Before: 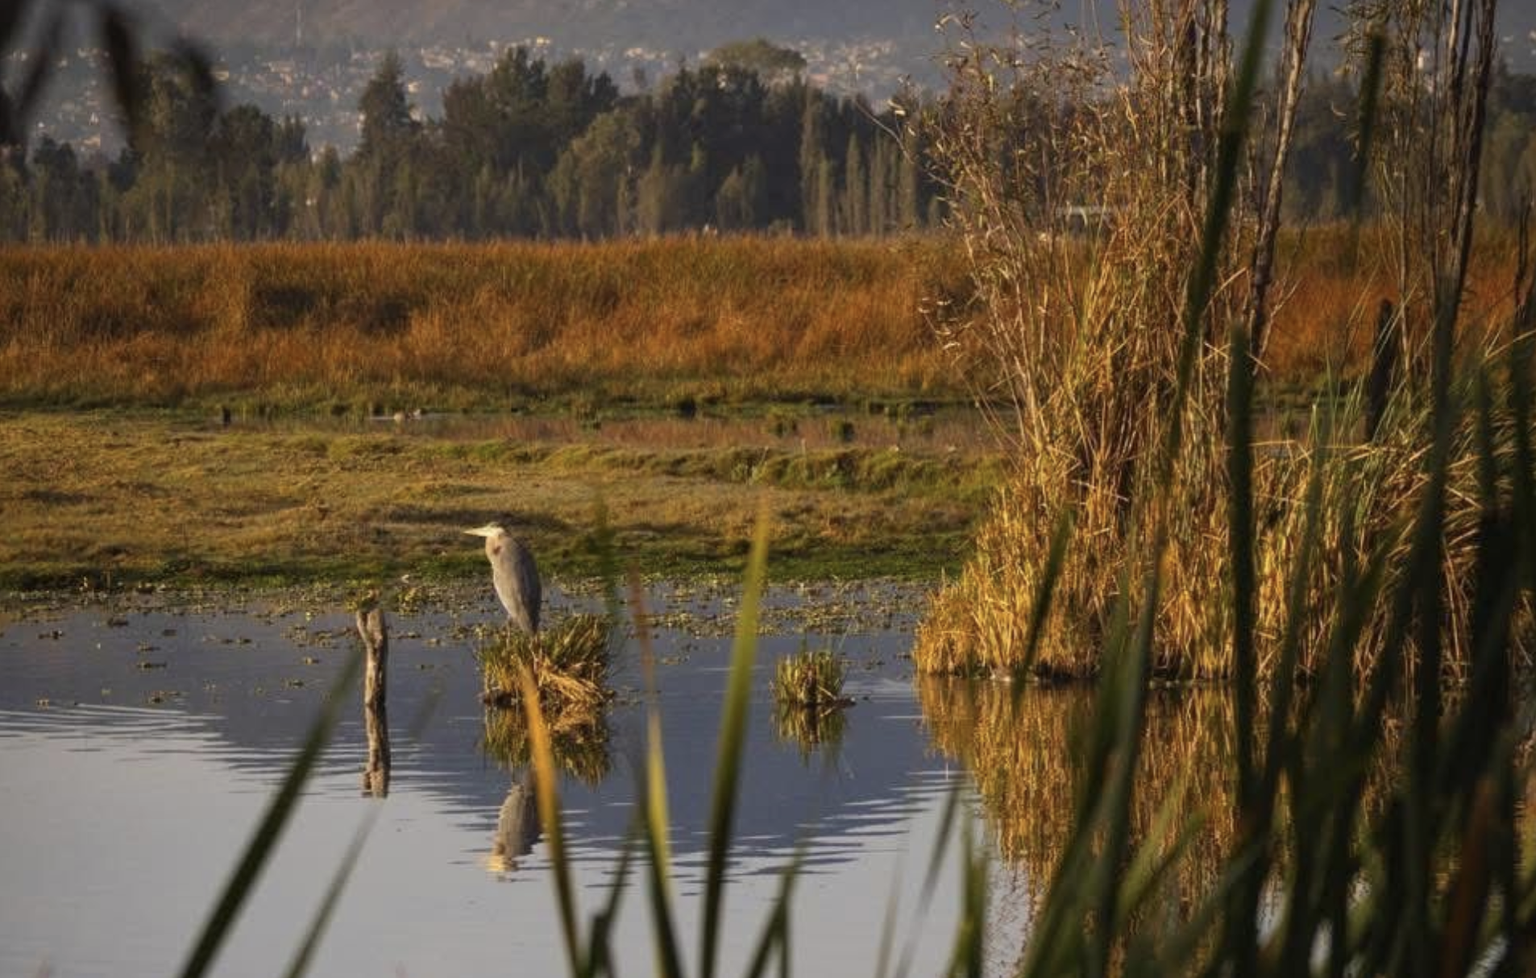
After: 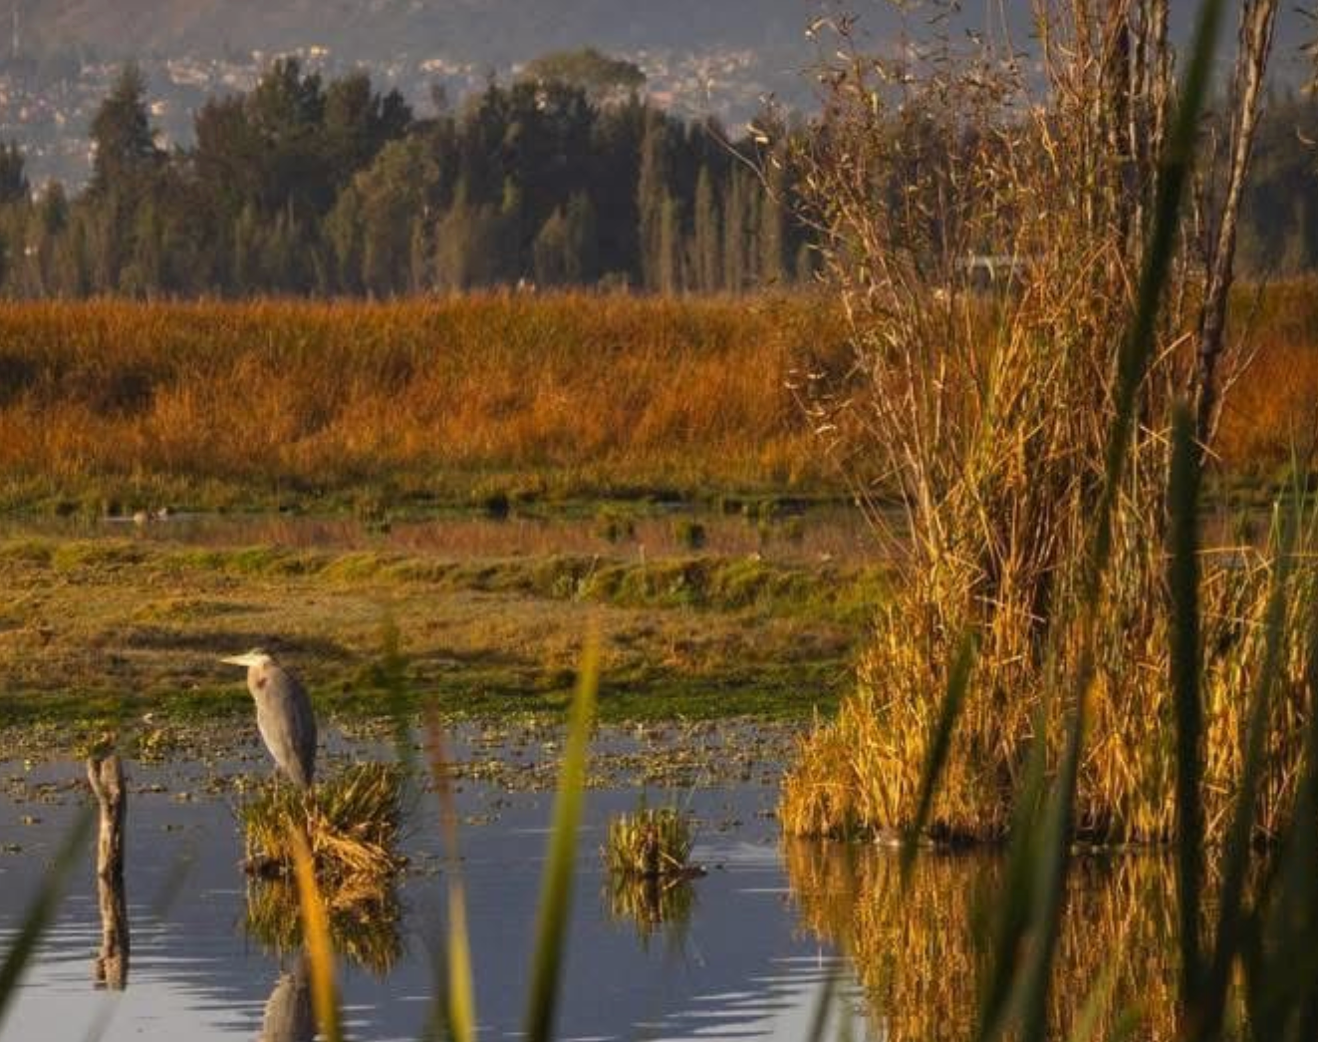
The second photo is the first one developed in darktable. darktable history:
crop: left 18.658%, right 12.152%, bottom 14.164%
